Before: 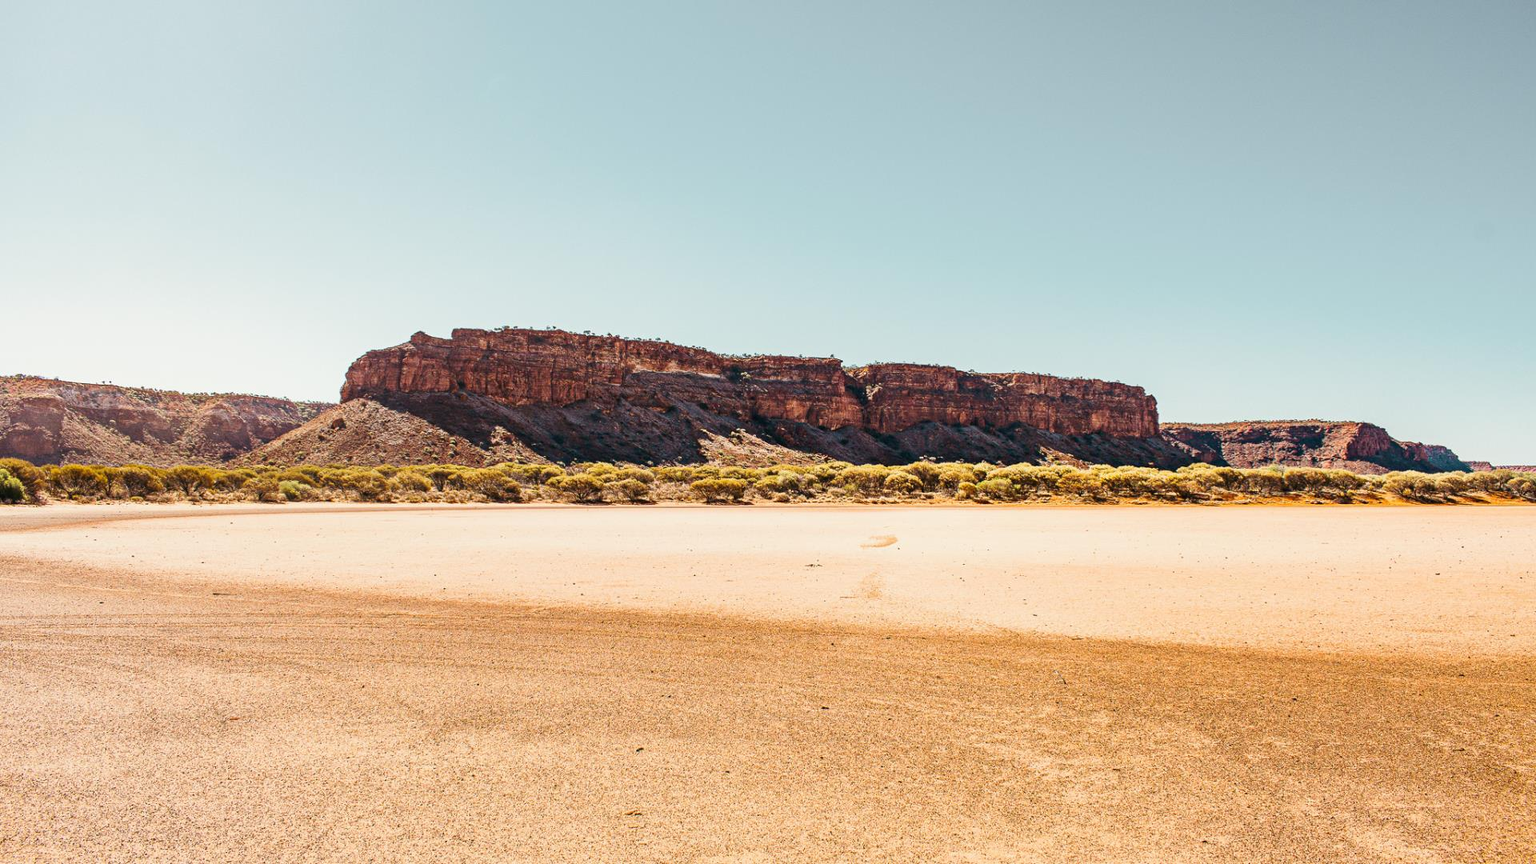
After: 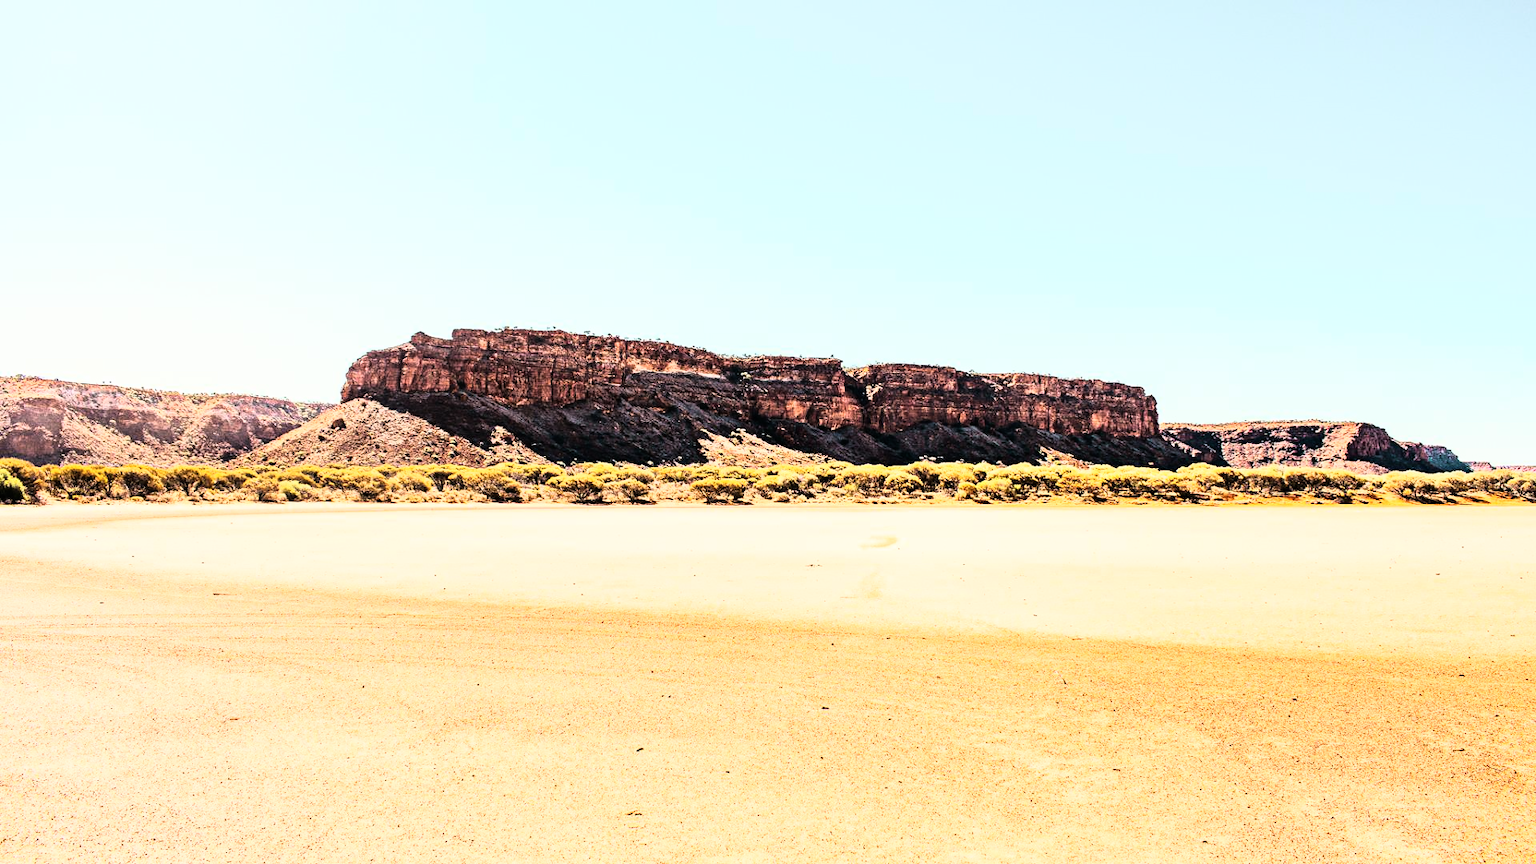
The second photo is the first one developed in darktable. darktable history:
exposure: exposure -0.048 EV, compensate highlight preservation false
contrast brightness saturation: saturation -0.05
rgb curve: curves: ch0 [(0, 0) (0.21, 0.15) (0.24, 0.21) (0.5, 0.75) (0.75, 0.96) (0.89, 0.99) (1, 1)]; ch1 [(0, 0.02) (0.21, 0.13) (0.25, 0.2) (0.5, 0.67) (0.75, 0.9) (0.89, 0.97) (1, 1)]; ch2 [(0, 0.02) (0.21, 0.13) (0.25, 0.2) (0.5, 0.67) (0.75, 0.9) (0.89, 0.97) (1, 1)], compensate middle gray true
